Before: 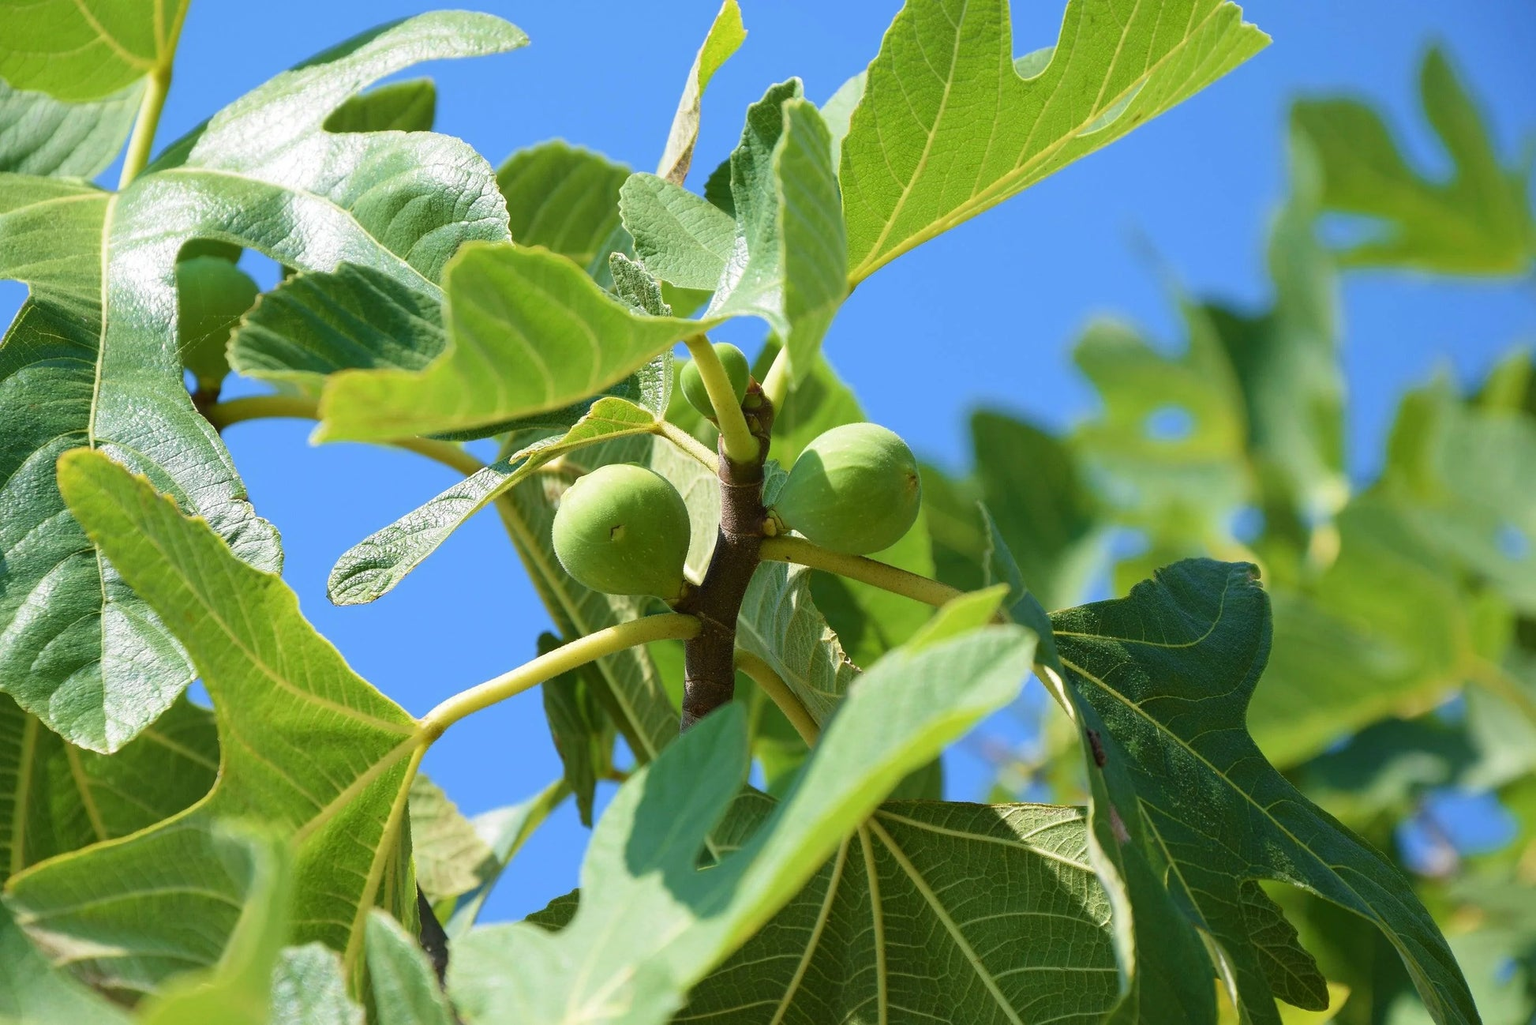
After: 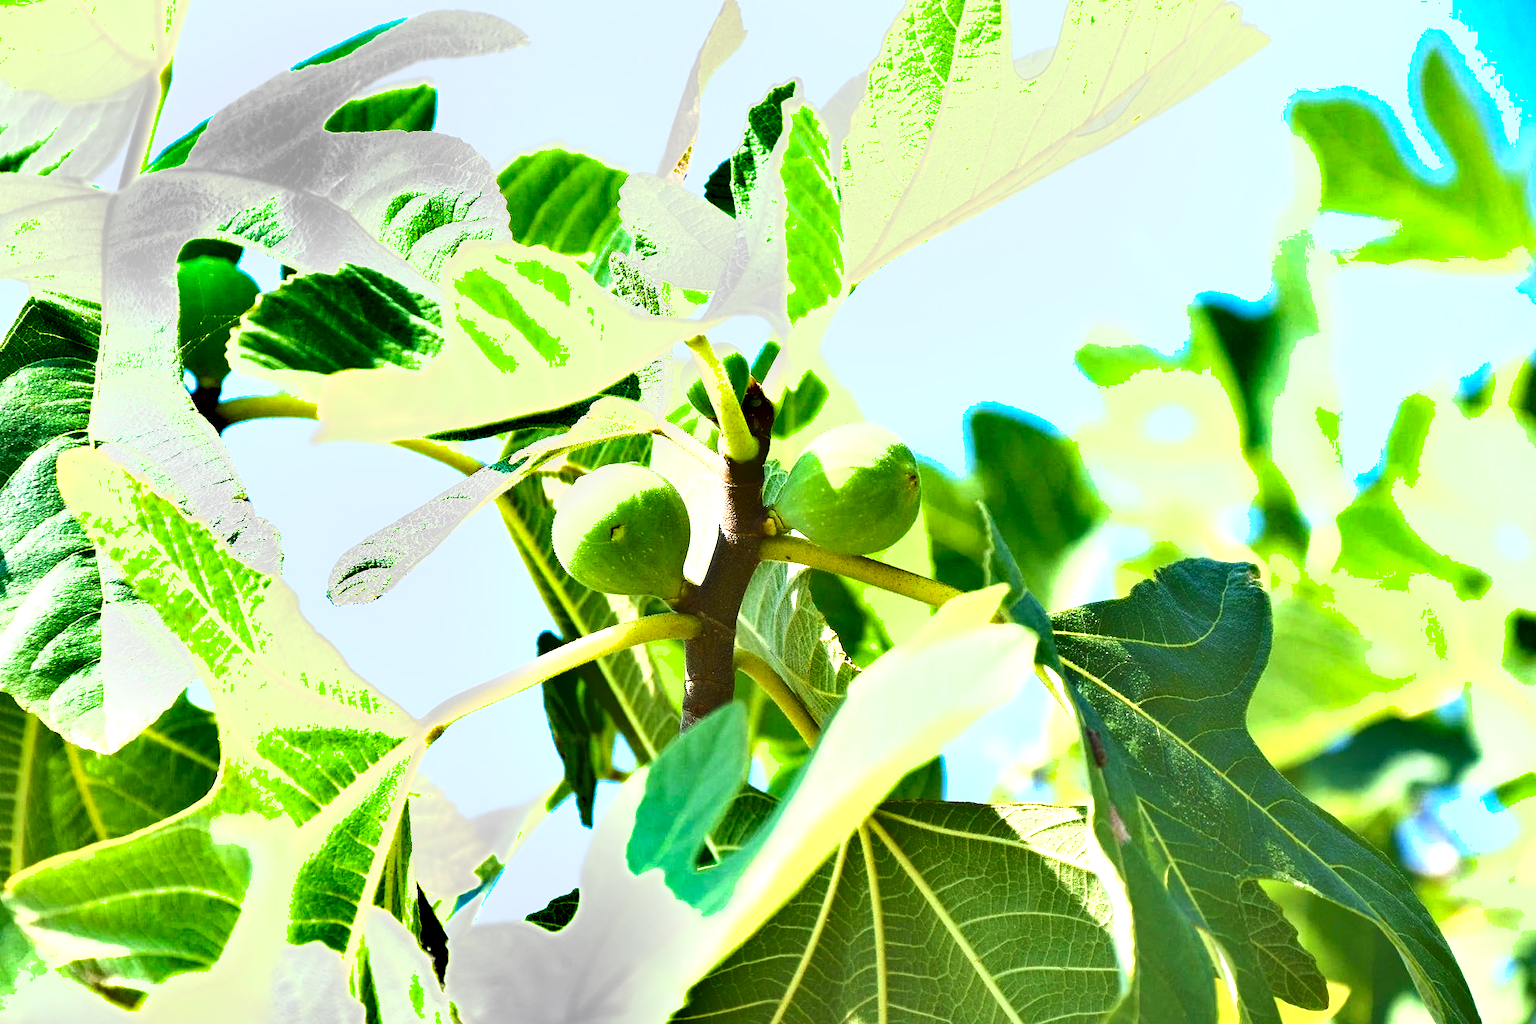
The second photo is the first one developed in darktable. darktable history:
exposure: black level correction 0, exposure 1.975 EV, compensate exposure bias true, compensate highlight preservation false
shadows and highlights: soften with gaussian
